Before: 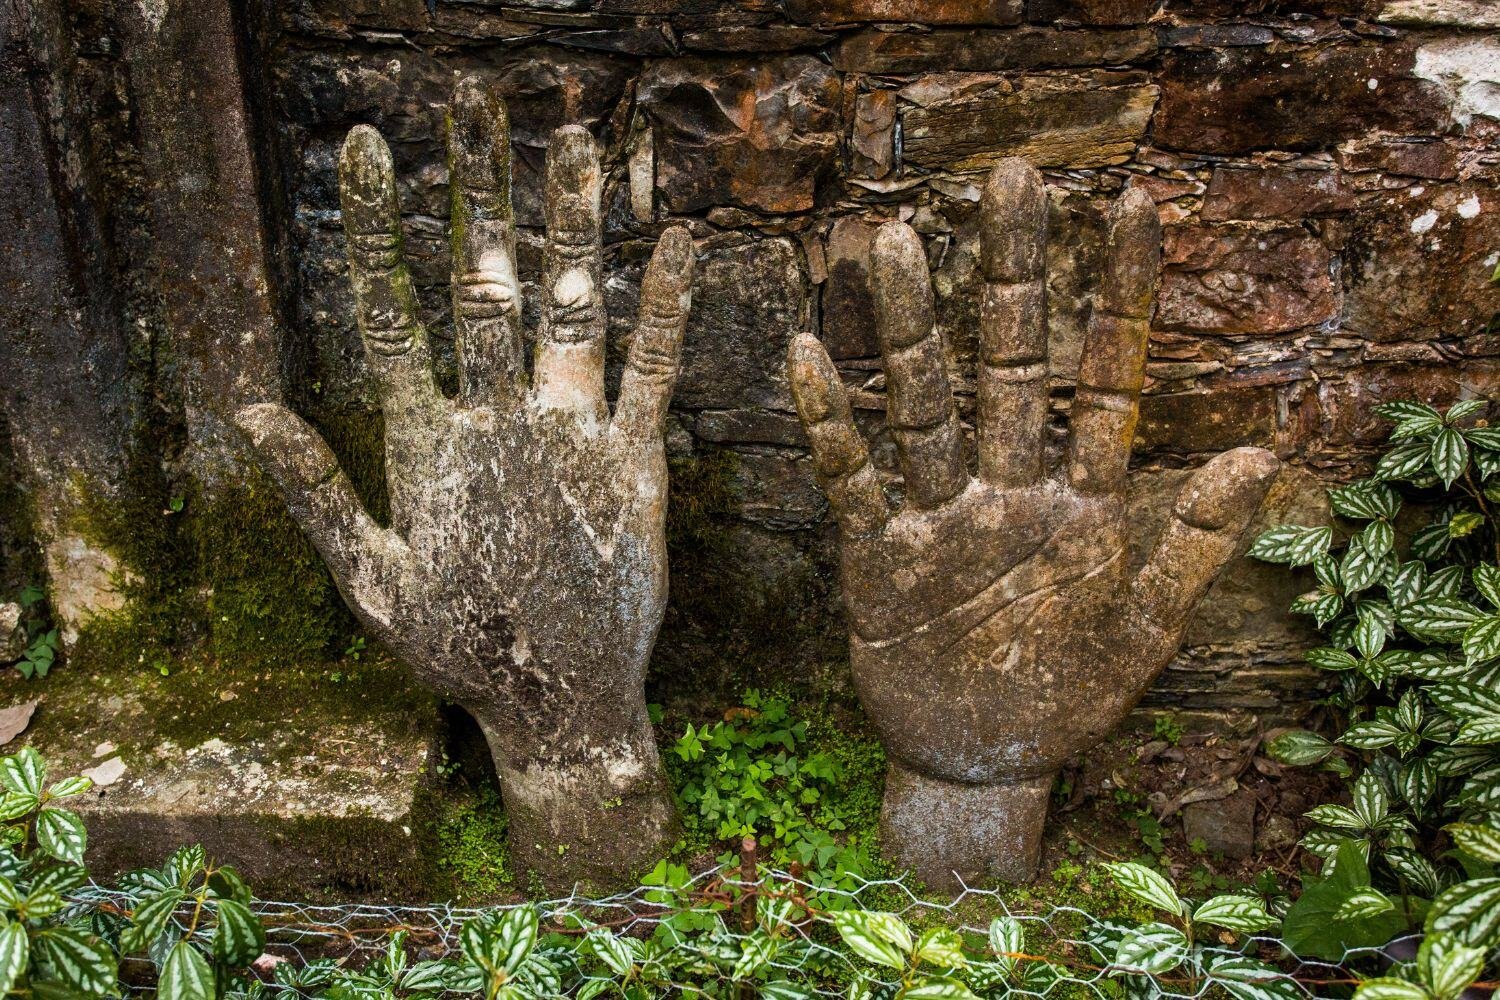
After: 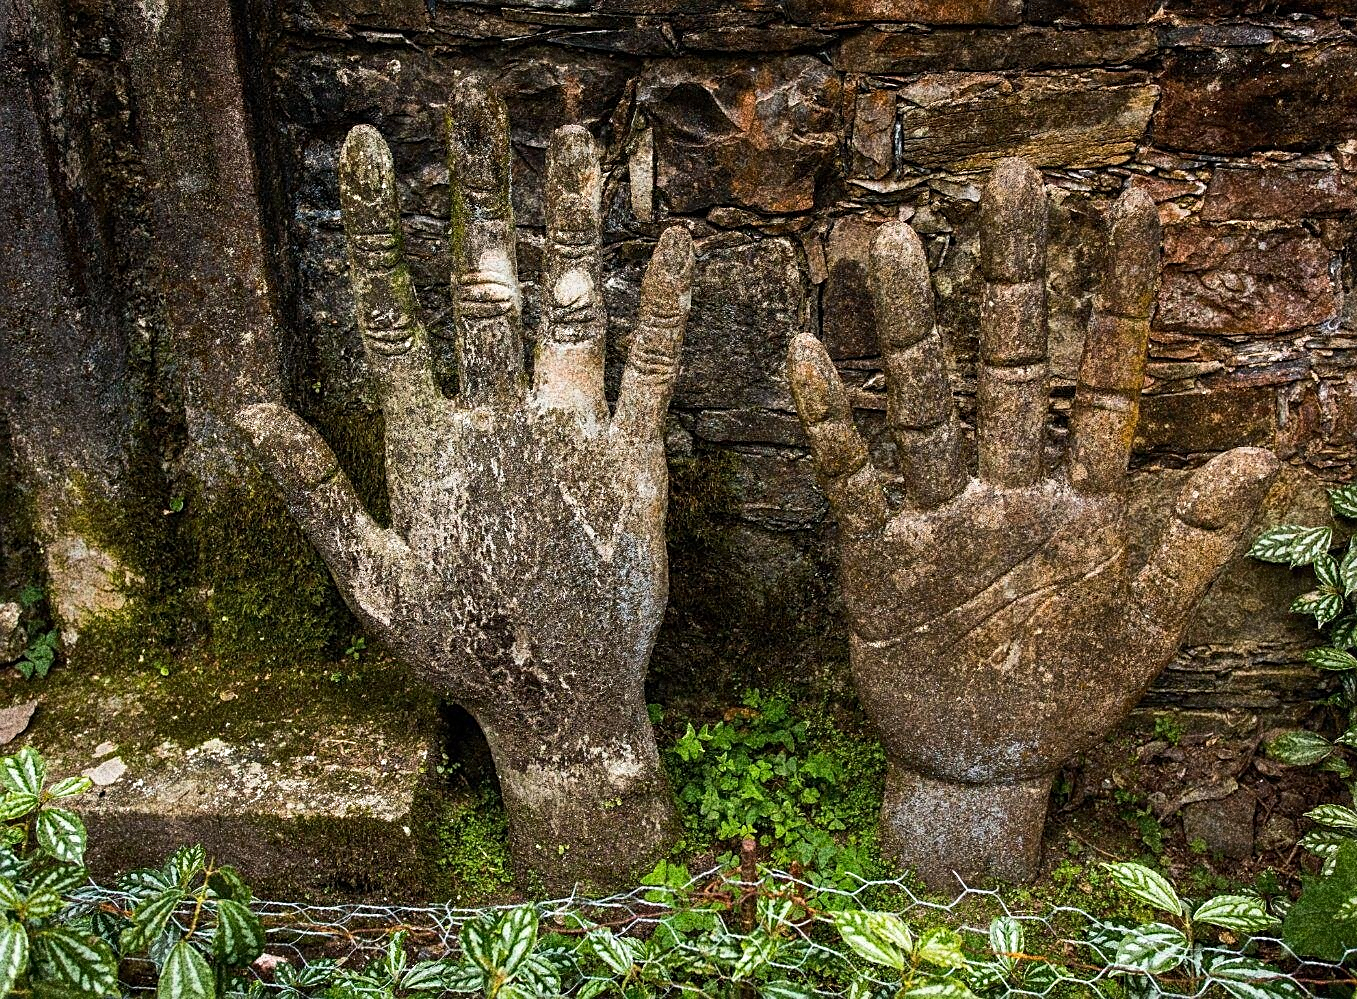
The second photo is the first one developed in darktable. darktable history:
crop: right 9.509%, bottom 0.031%
grain: coarseness 30.02 ISO, strength 100%
sharpen: on, module defaults
